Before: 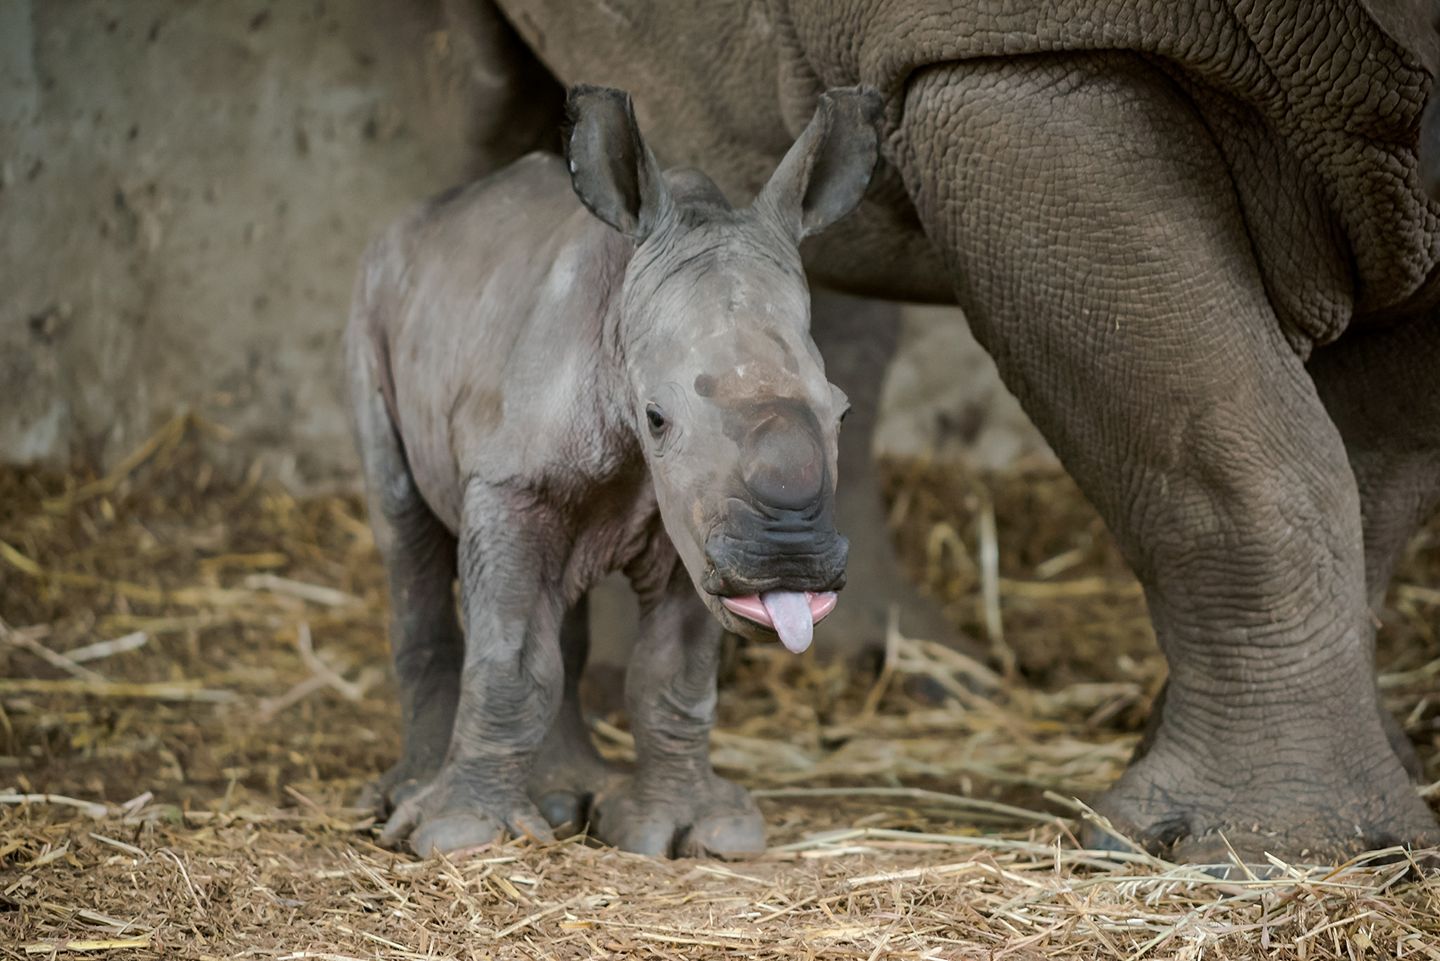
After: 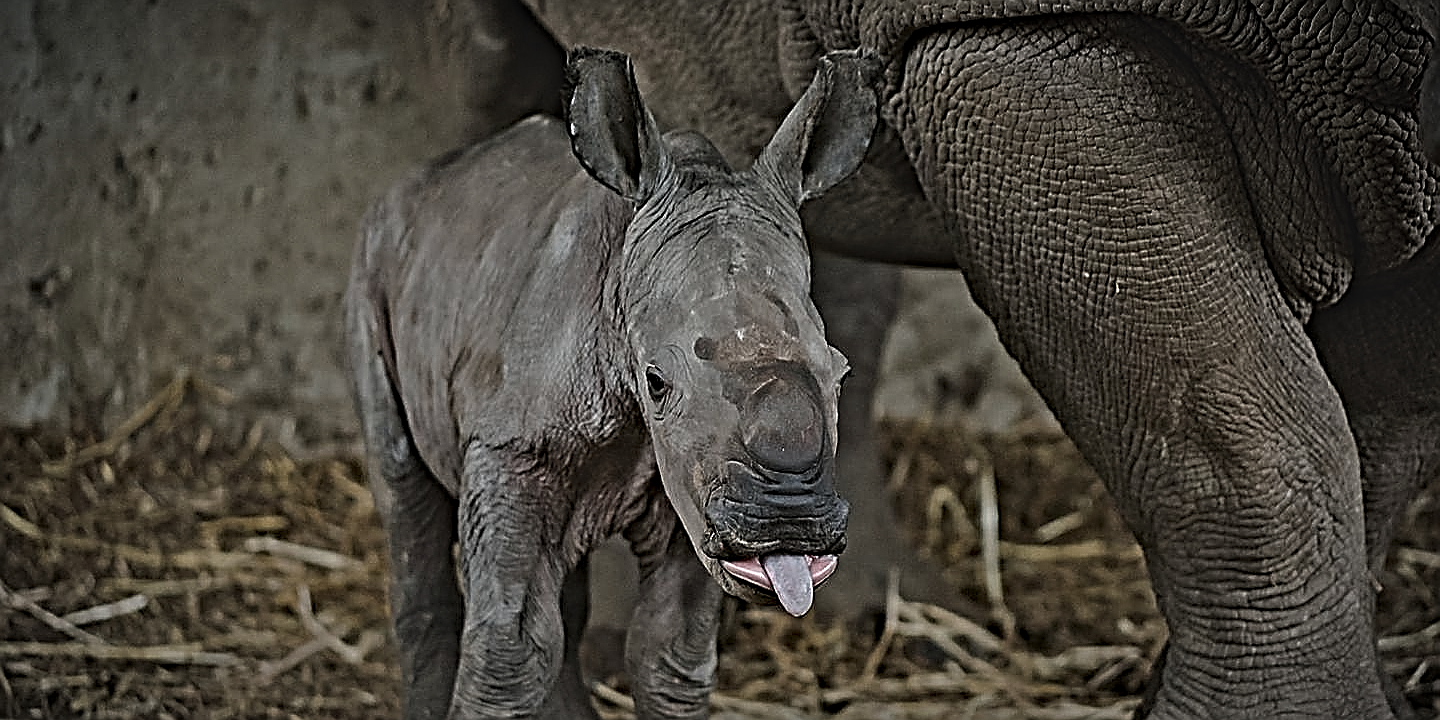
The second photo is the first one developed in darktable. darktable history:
sharpen: radius 1.4, amount 1.25, threshold 0.7
contrast equalizer: octaves 7, y [[0.406, 0.494, 0.589, 0.753, 0.877, 0.999], [0.5 ×6], [0.5 ×6], [0 ×6], [0 ×6]]
exposure: black level correction -0.016, exposure -1.018 EV, compensate highlight preservation false
crop: top 3.857%, bottom 21.132%
vignetting: fall-off radius 70%, automatic ratio true
